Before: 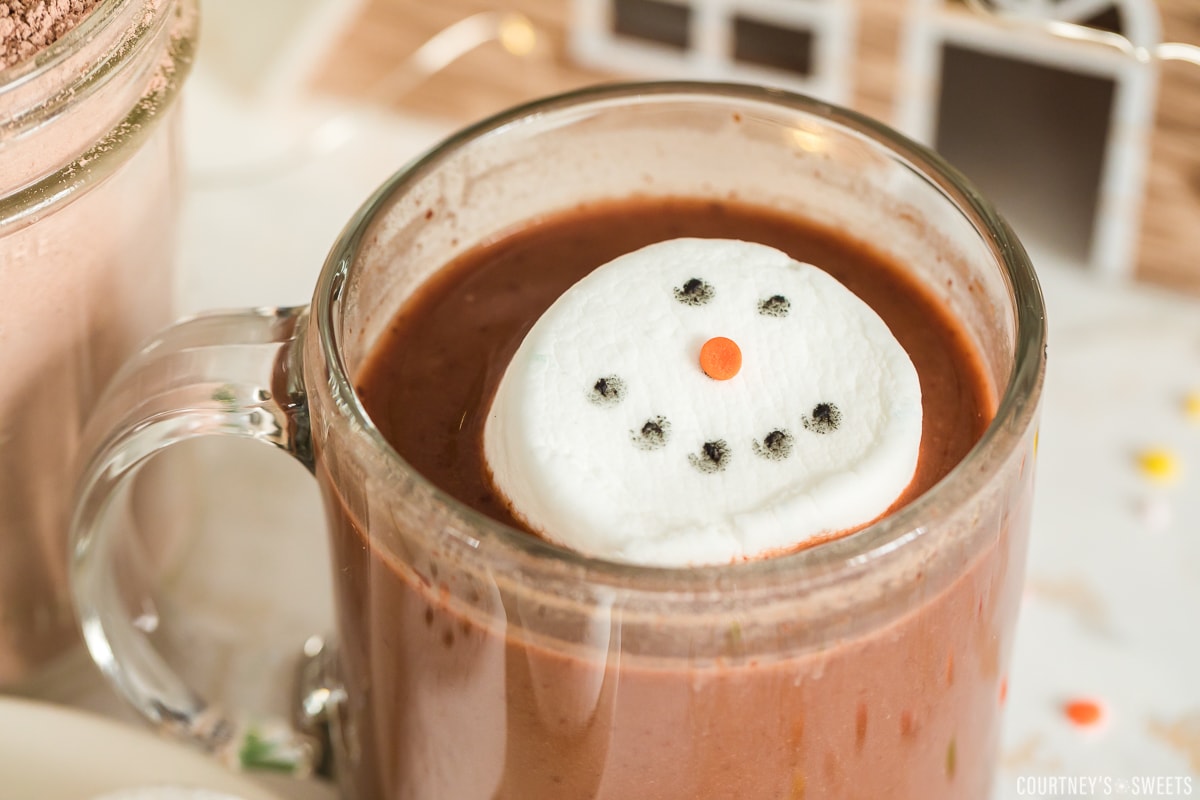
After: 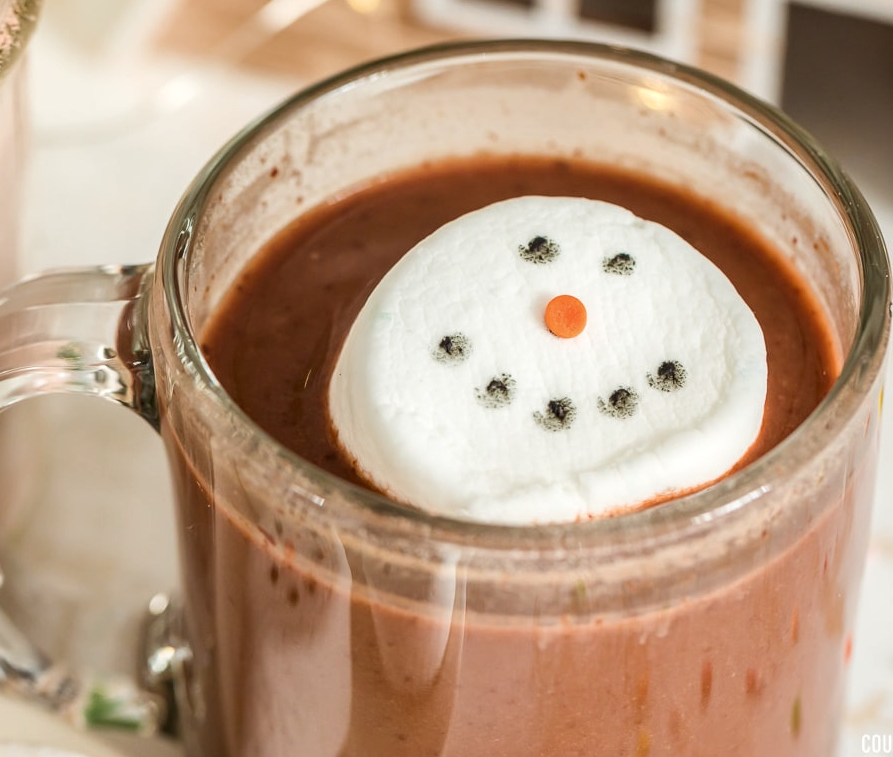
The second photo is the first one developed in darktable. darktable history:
crop and rotate: left 12.951%, top 5.259%, right 12.59%
exposure: black level correction 0.001, compensate exposure bias true, compensate highlight preservation false
local contrast: on, module defaults
